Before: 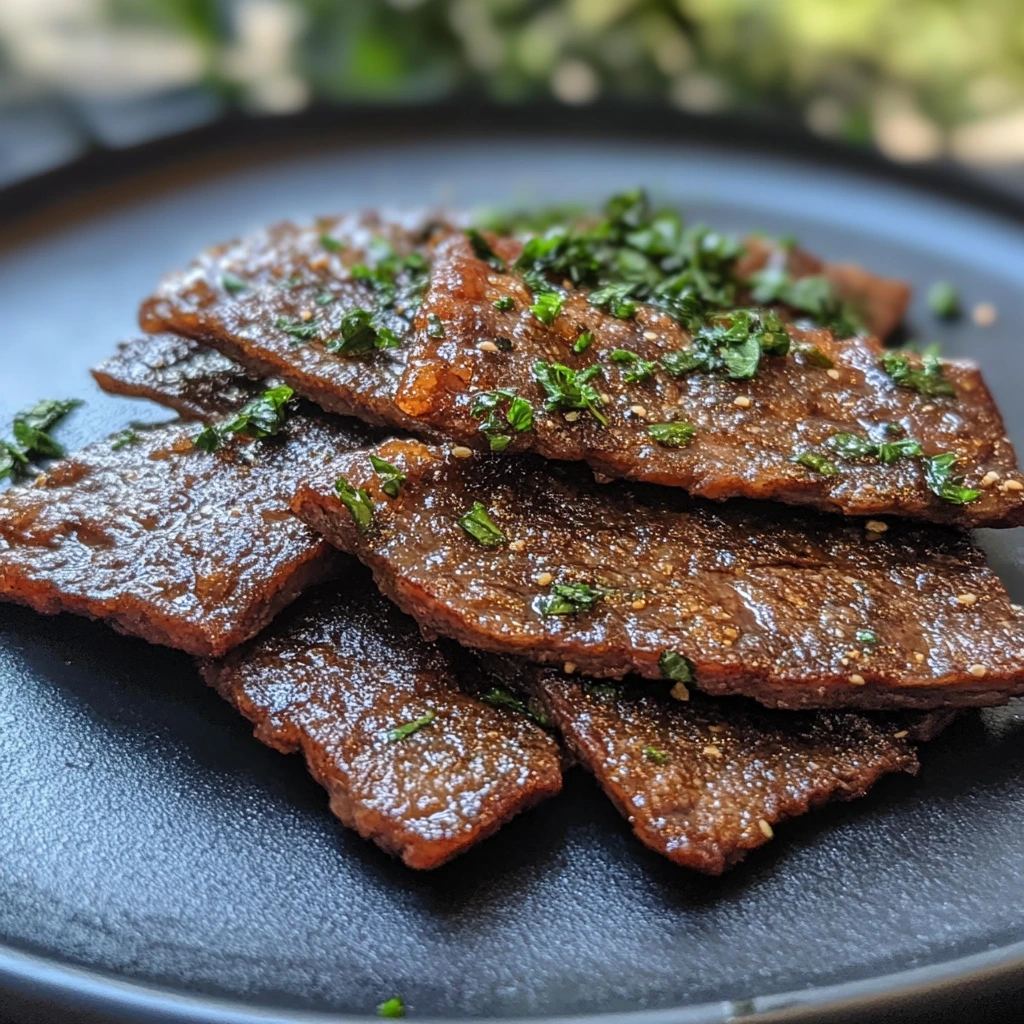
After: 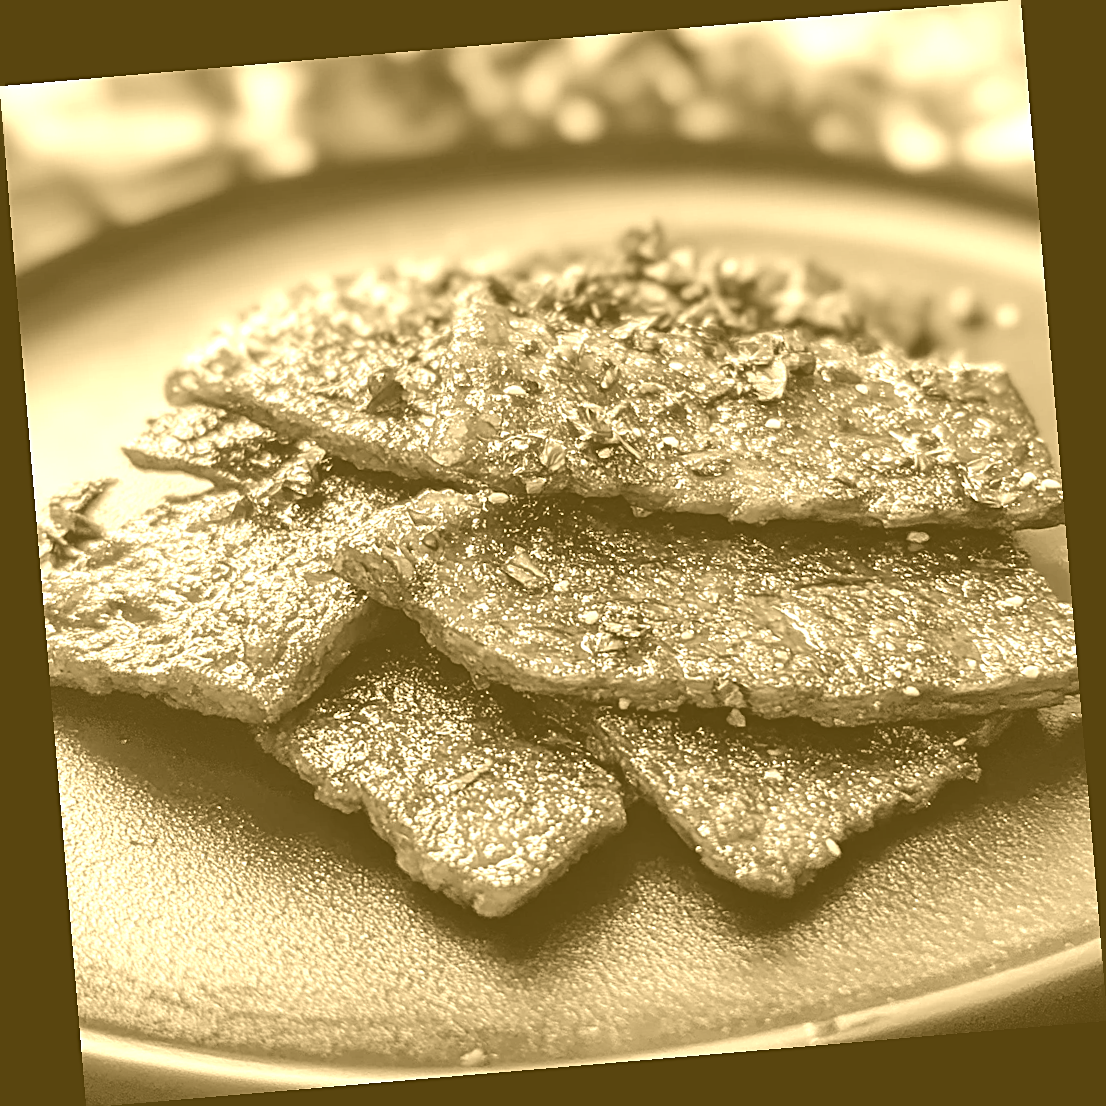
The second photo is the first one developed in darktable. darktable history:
rotate and perspective: rotation -4.86°, automatic cropping off
sharpen: on, module defaults
colorize: hue 36°, source mix 100%
